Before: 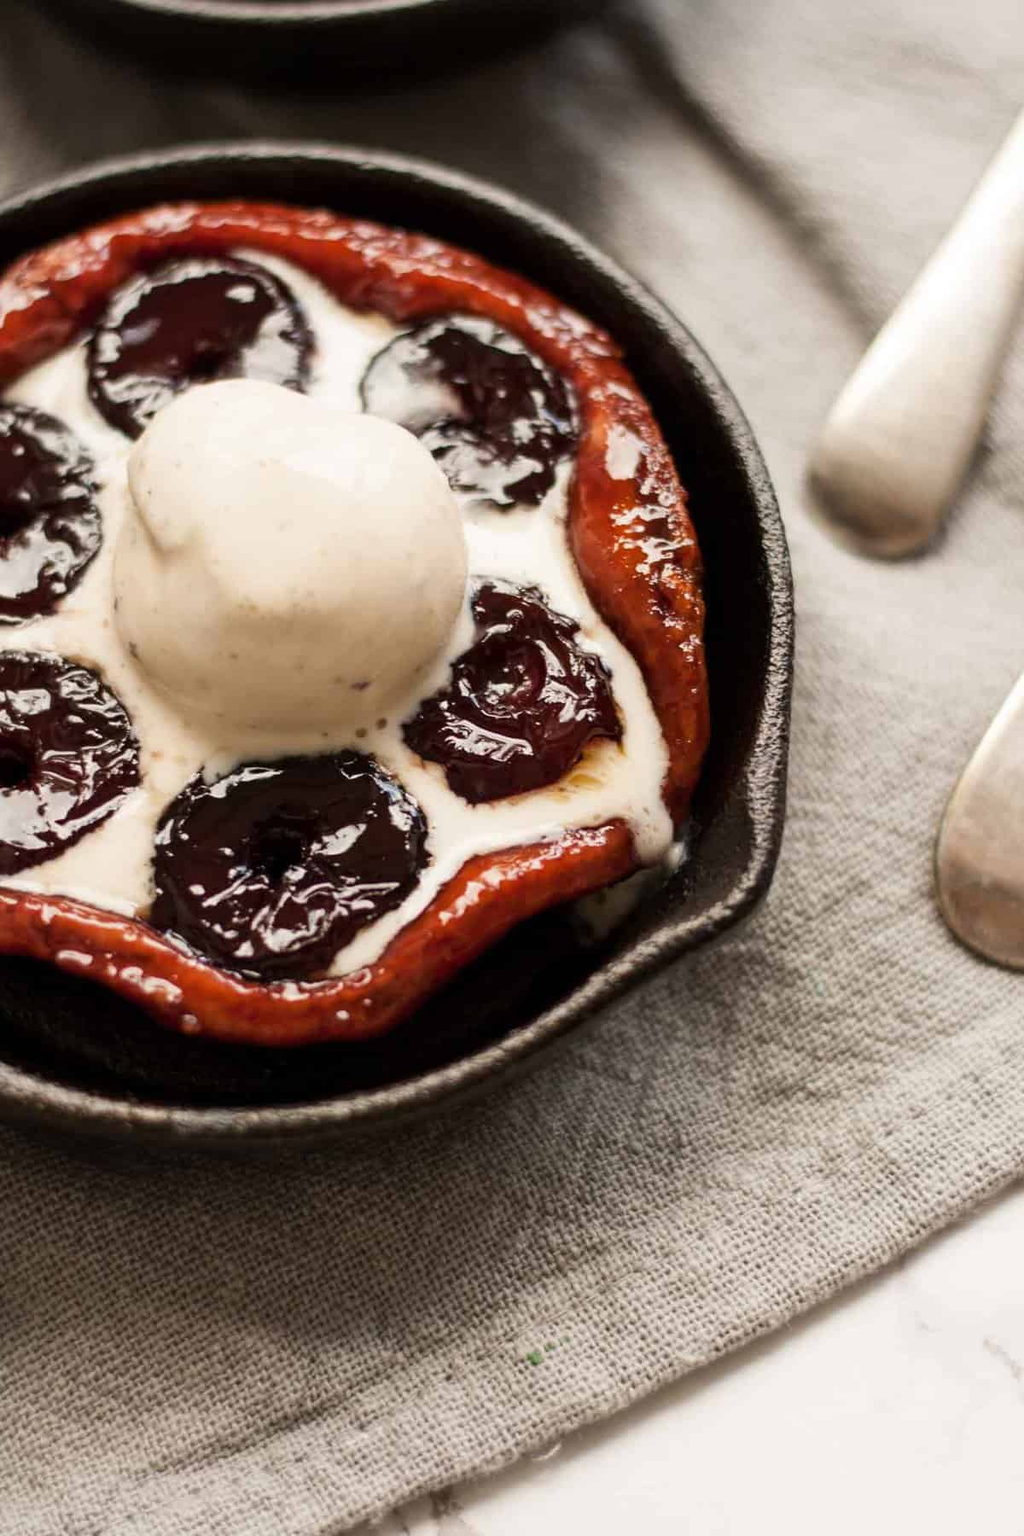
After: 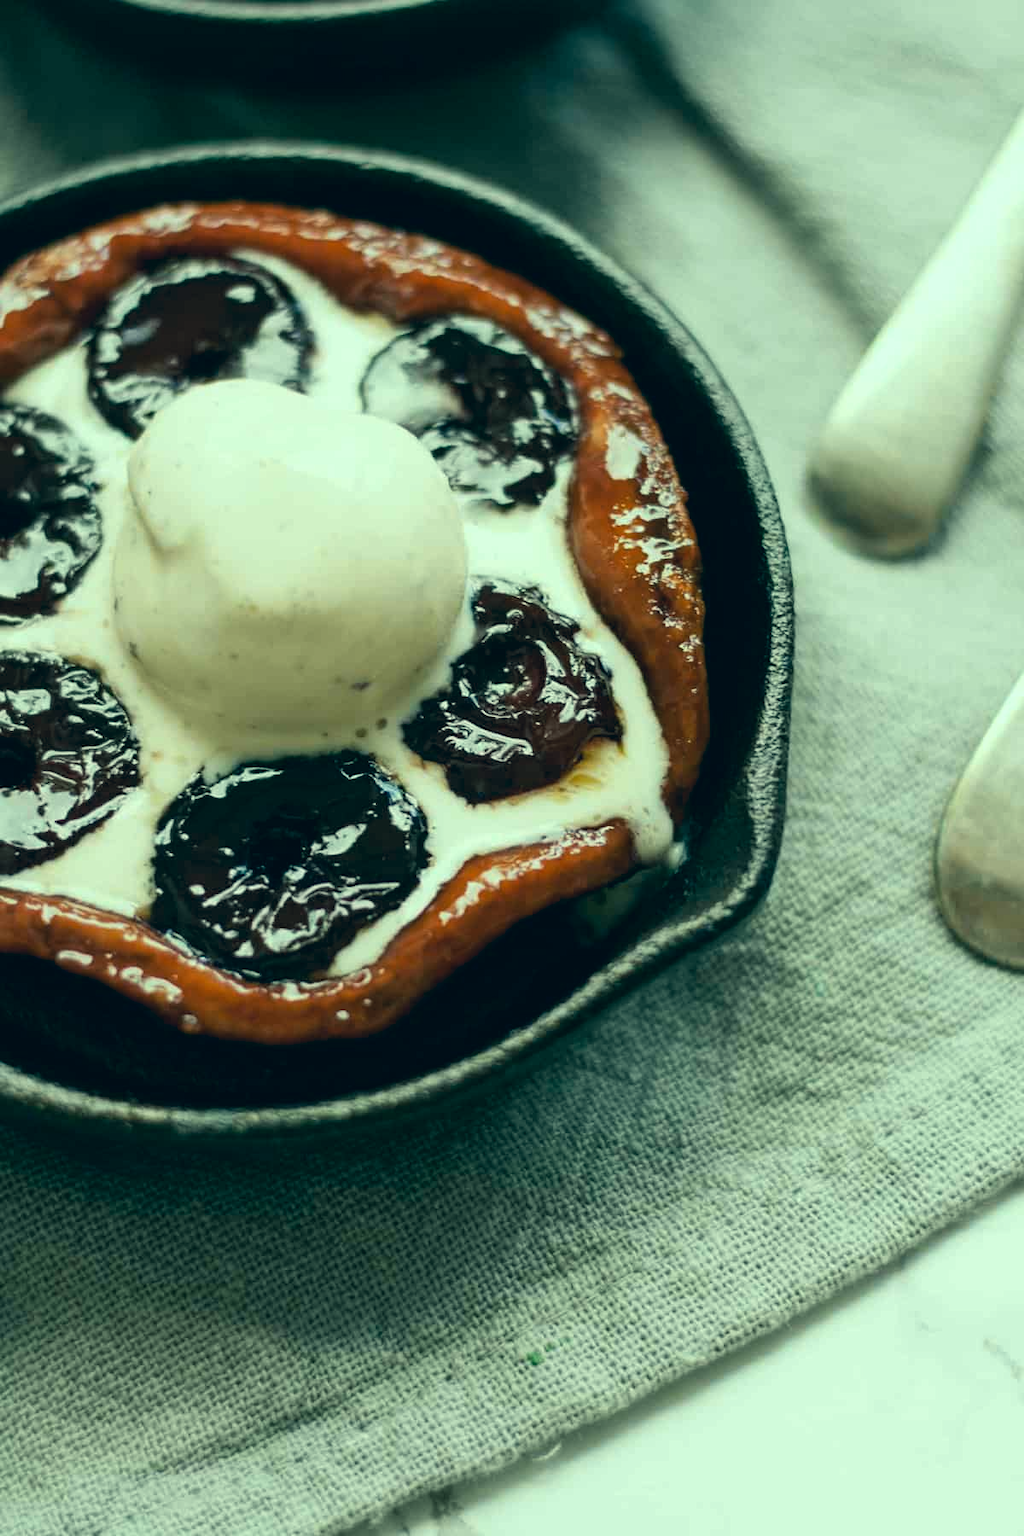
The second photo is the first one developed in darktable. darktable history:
color correction: highlights a* -19.8, highlights b* 9.8, shadows a* -19.63, shadows b* -11.43
